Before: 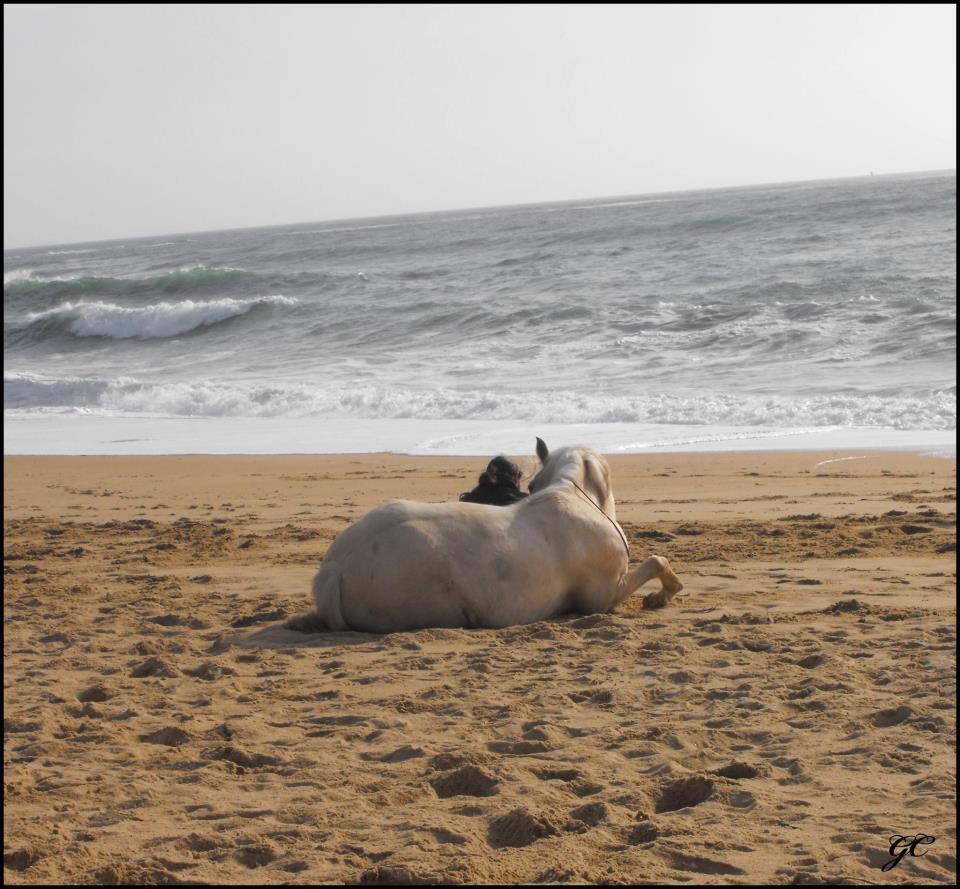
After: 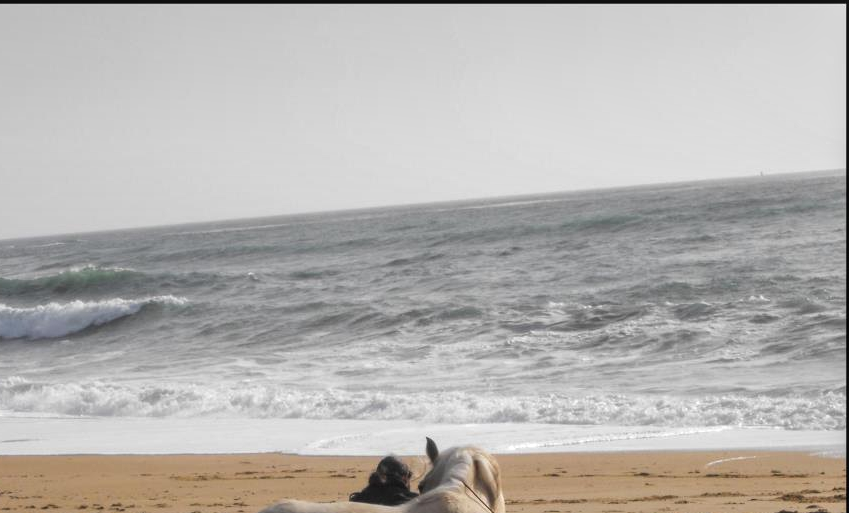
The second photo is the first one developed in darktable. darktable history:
local contrast: on, module defaults
tone equalizer: edges refinement/feathering 500, mask exposure compensation -1.57 EV, preserve details no
crop and rotate: left 11.537%, bottom 42.194%
